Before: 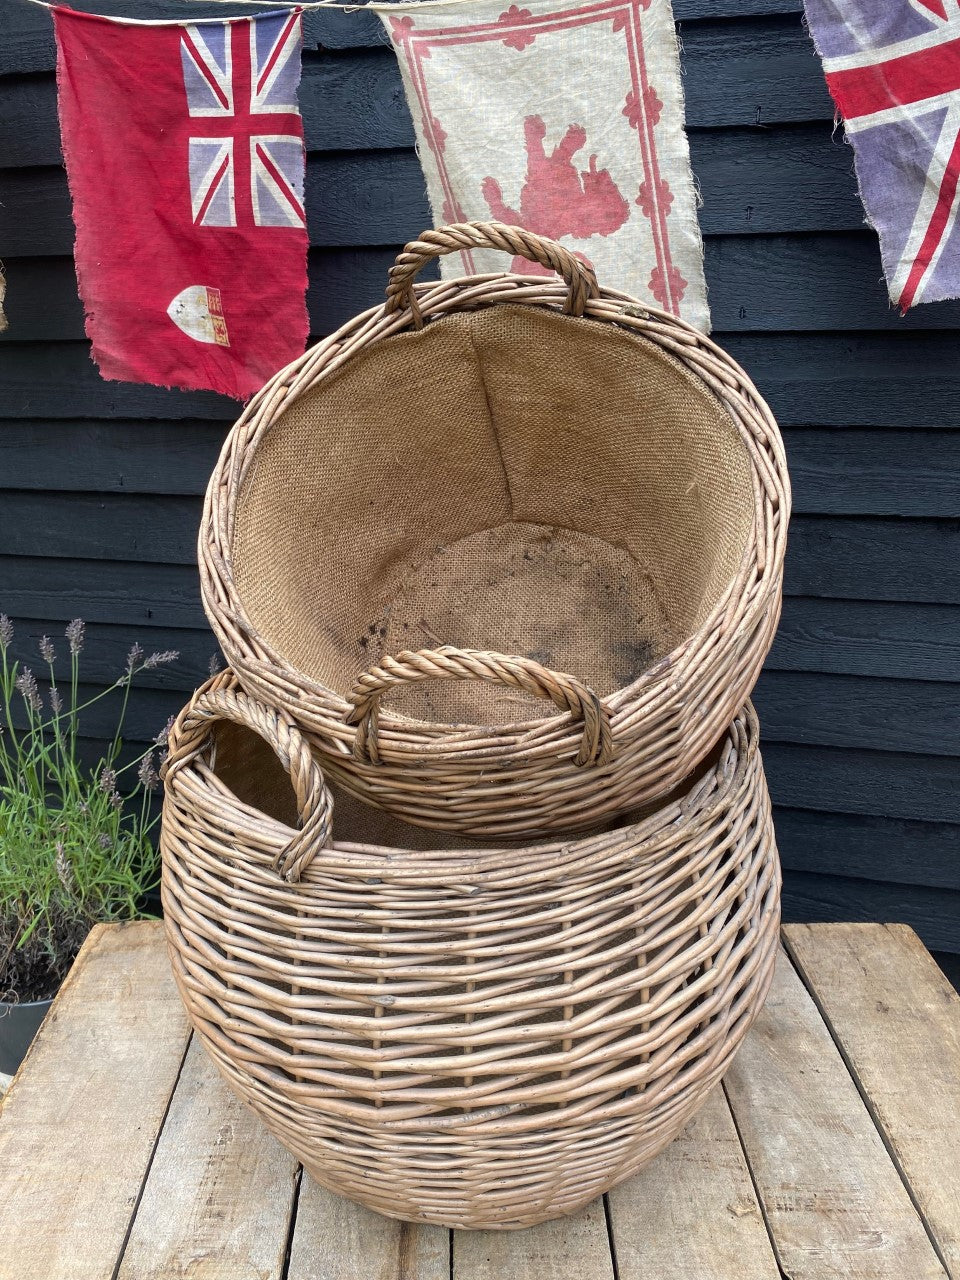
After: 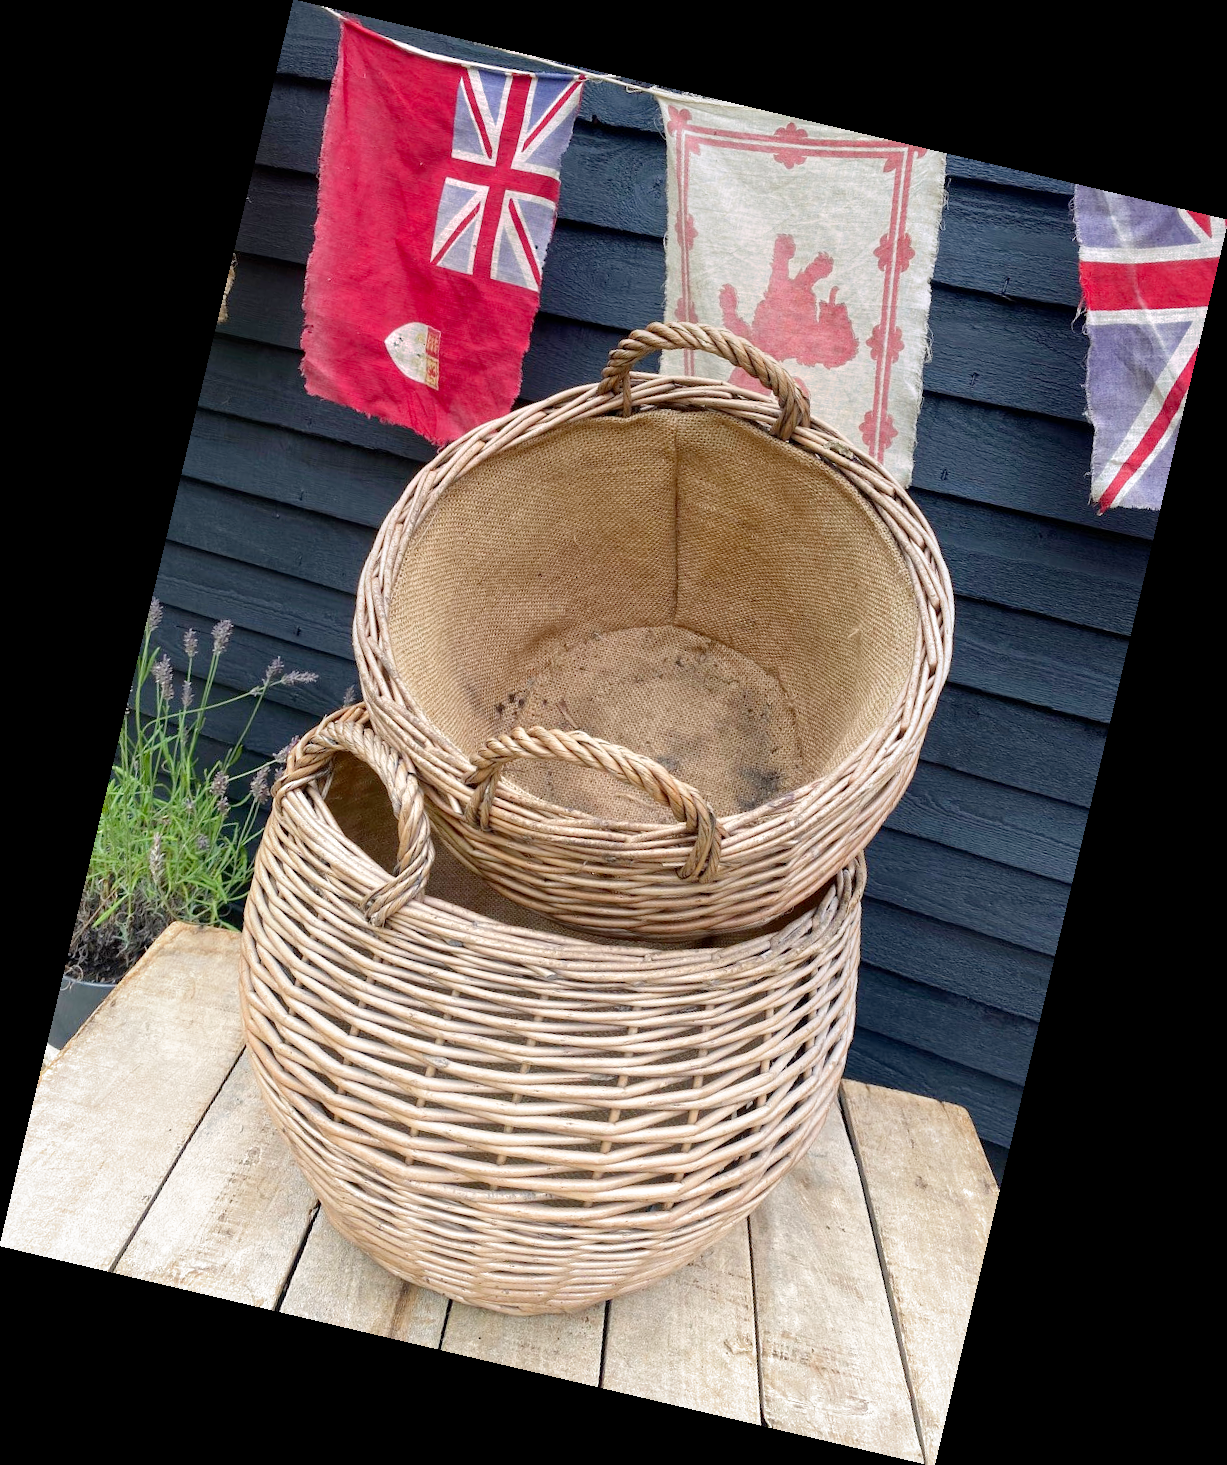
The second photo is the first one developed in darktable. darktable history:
rotate and perspective: rotation 13.27°, automatic cropping off
graduated density: rotation -0.352°, offset 57.64
exposure: exposure 1 EV, compensate highlight preservation false
filmic rgb: black relative exposure -16 EV, threshold -0.33 EV, transition 3.19 EV, structure ↔ texture 100%, target black luminance 0%, hardness 7.57, latitude 72.96%, contrast 0.908, highlights saturation mix 10%, shadows ↔ highlights balance -0.38%, add noise in highlights 0, preserve chrominance no, color science v4 (2020), iterations of high-quality reconstruction 10, enable highlight reconstruction true
